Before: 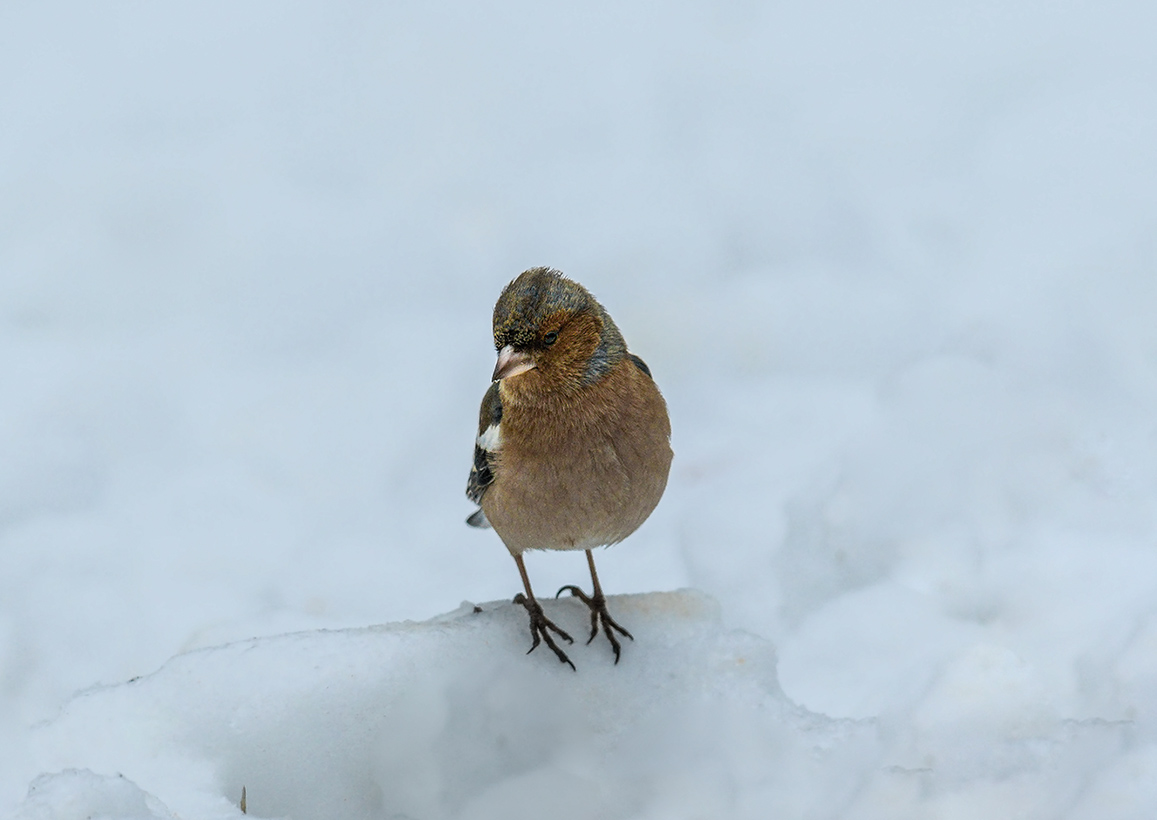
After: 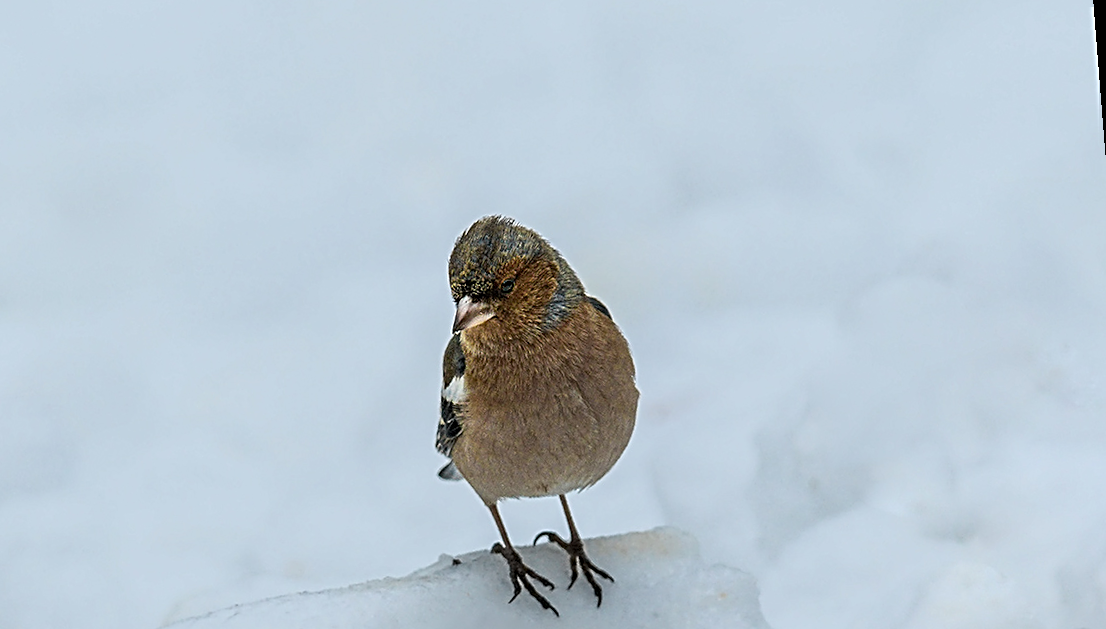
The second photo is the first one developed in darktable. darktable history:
rotate and perspective: rotation -4.2°, shear 0.006, automatic cropping off
sharpen: radius 2.676, amount 0.669
crop: left 5.596%, top 10.314%, right 3.534%, bottom 19.395%
